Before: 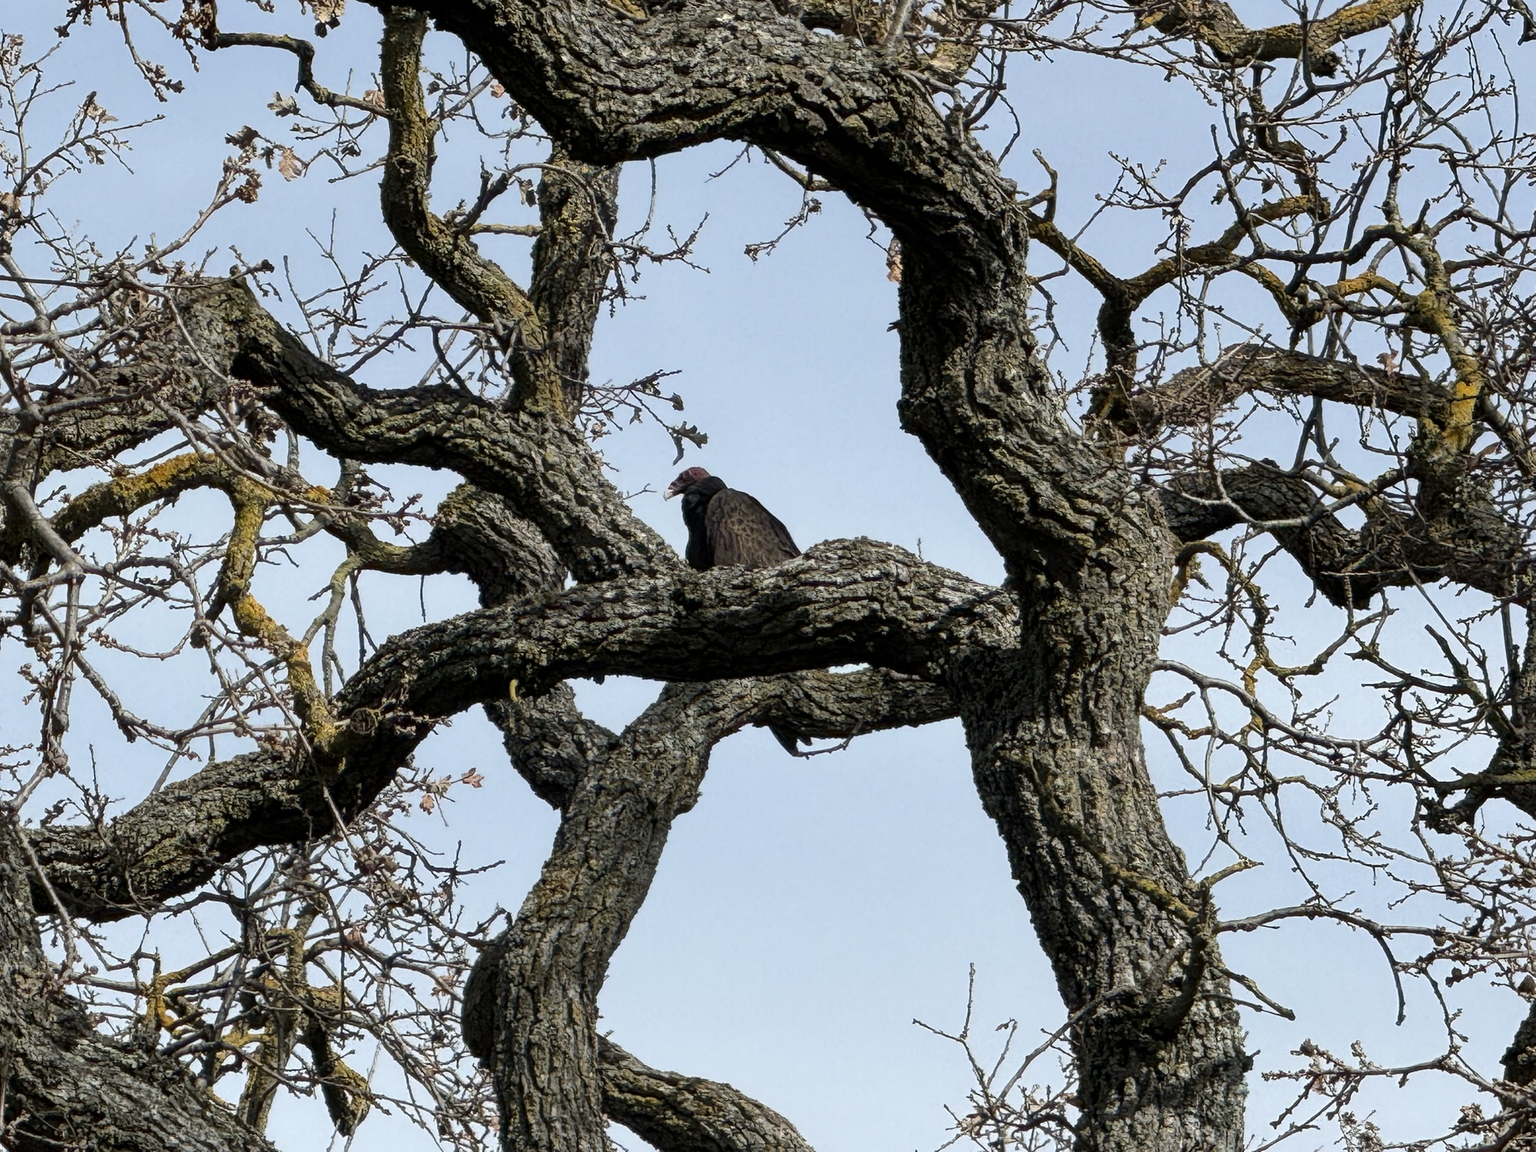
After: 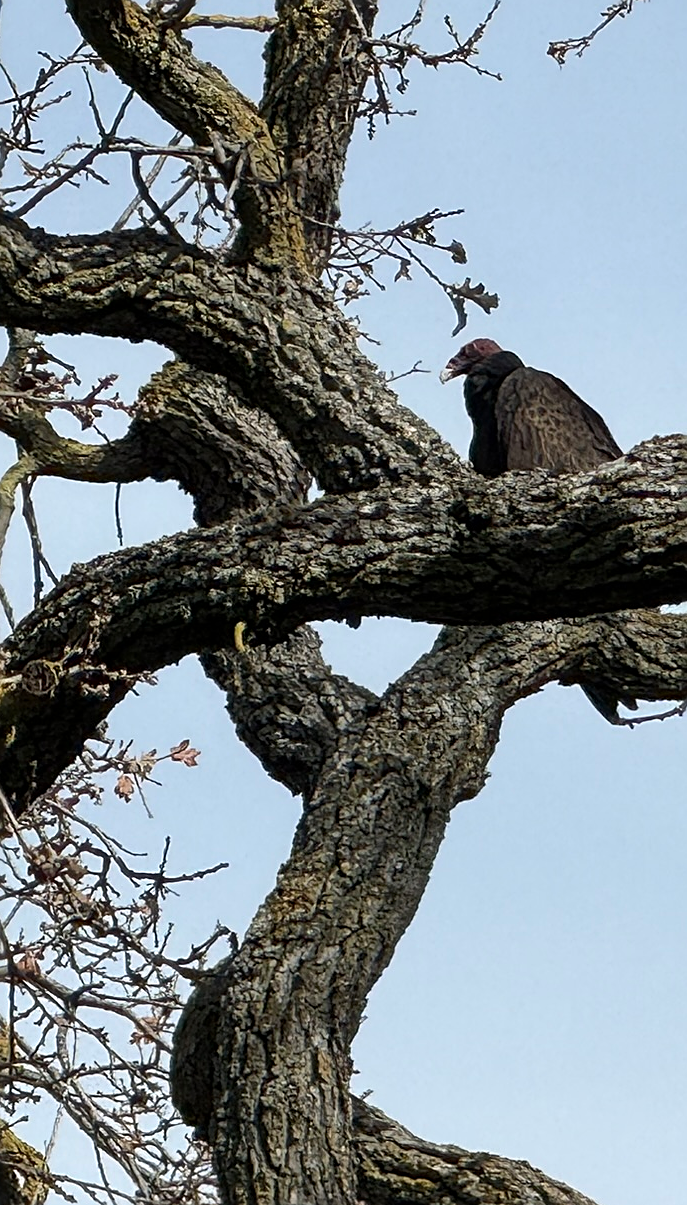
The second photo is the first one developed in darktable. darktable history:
crop and rotate: left 21.77%, top 18.528%, right 44.676%, bottom 2.997%
sharpen: on, module defaults
